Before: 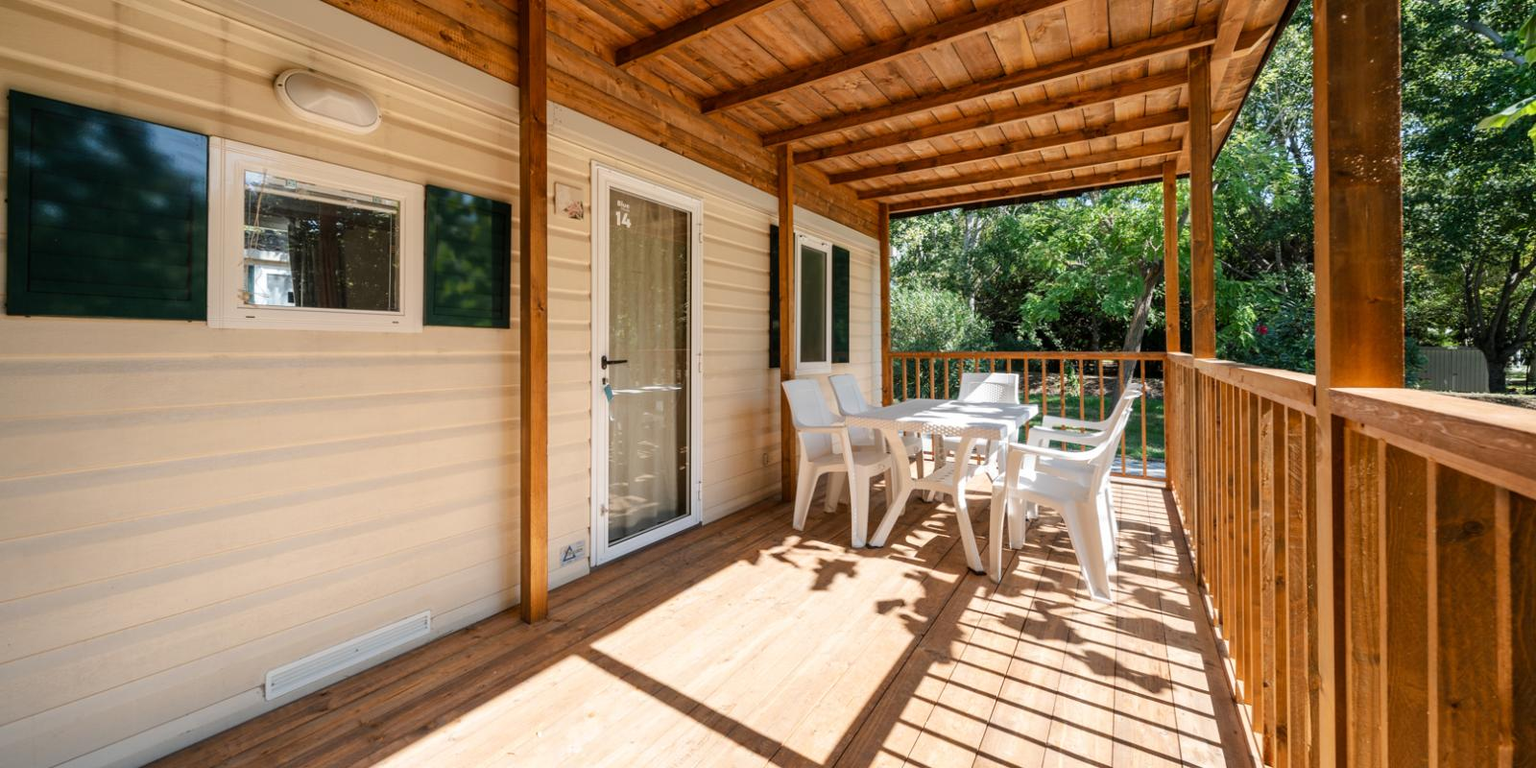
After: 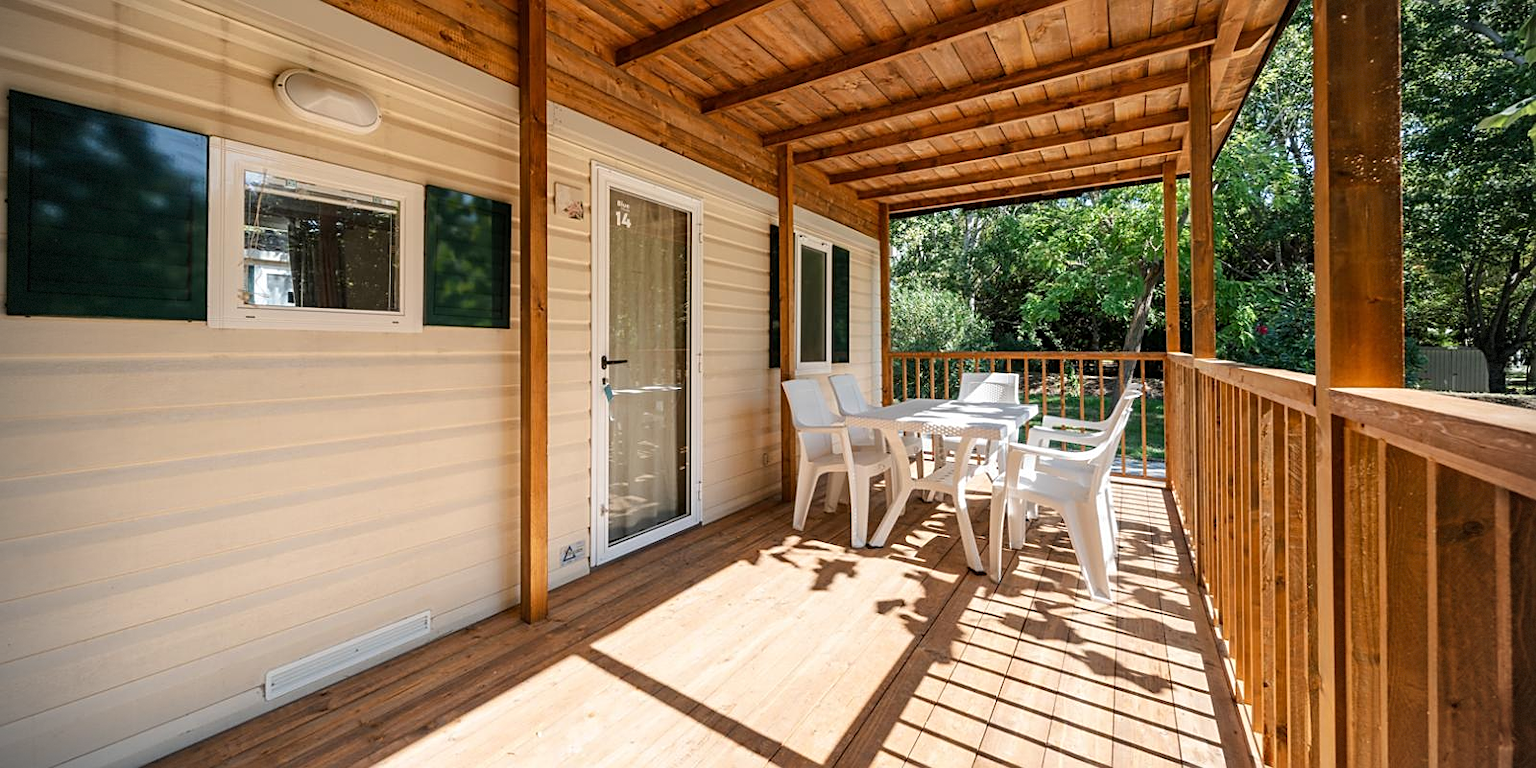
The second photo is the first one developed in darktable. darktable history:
sharpen: on, module defaults
vignetting: dithering 8-bit output, unbound false
